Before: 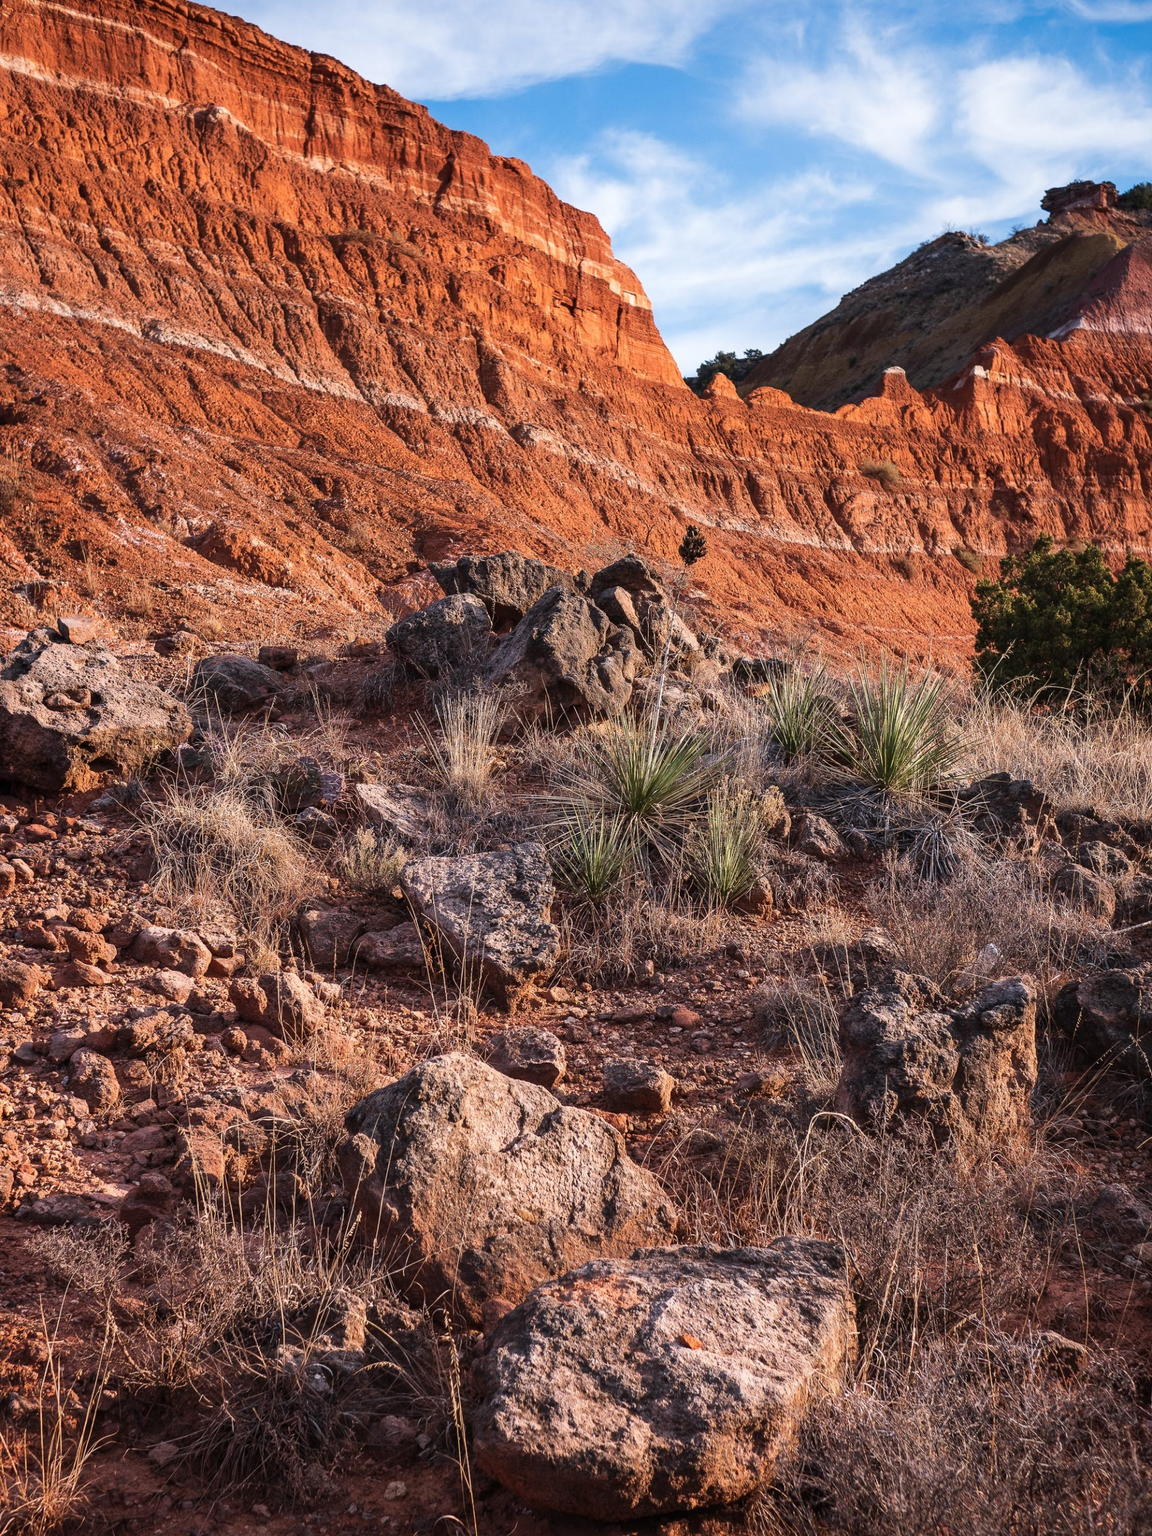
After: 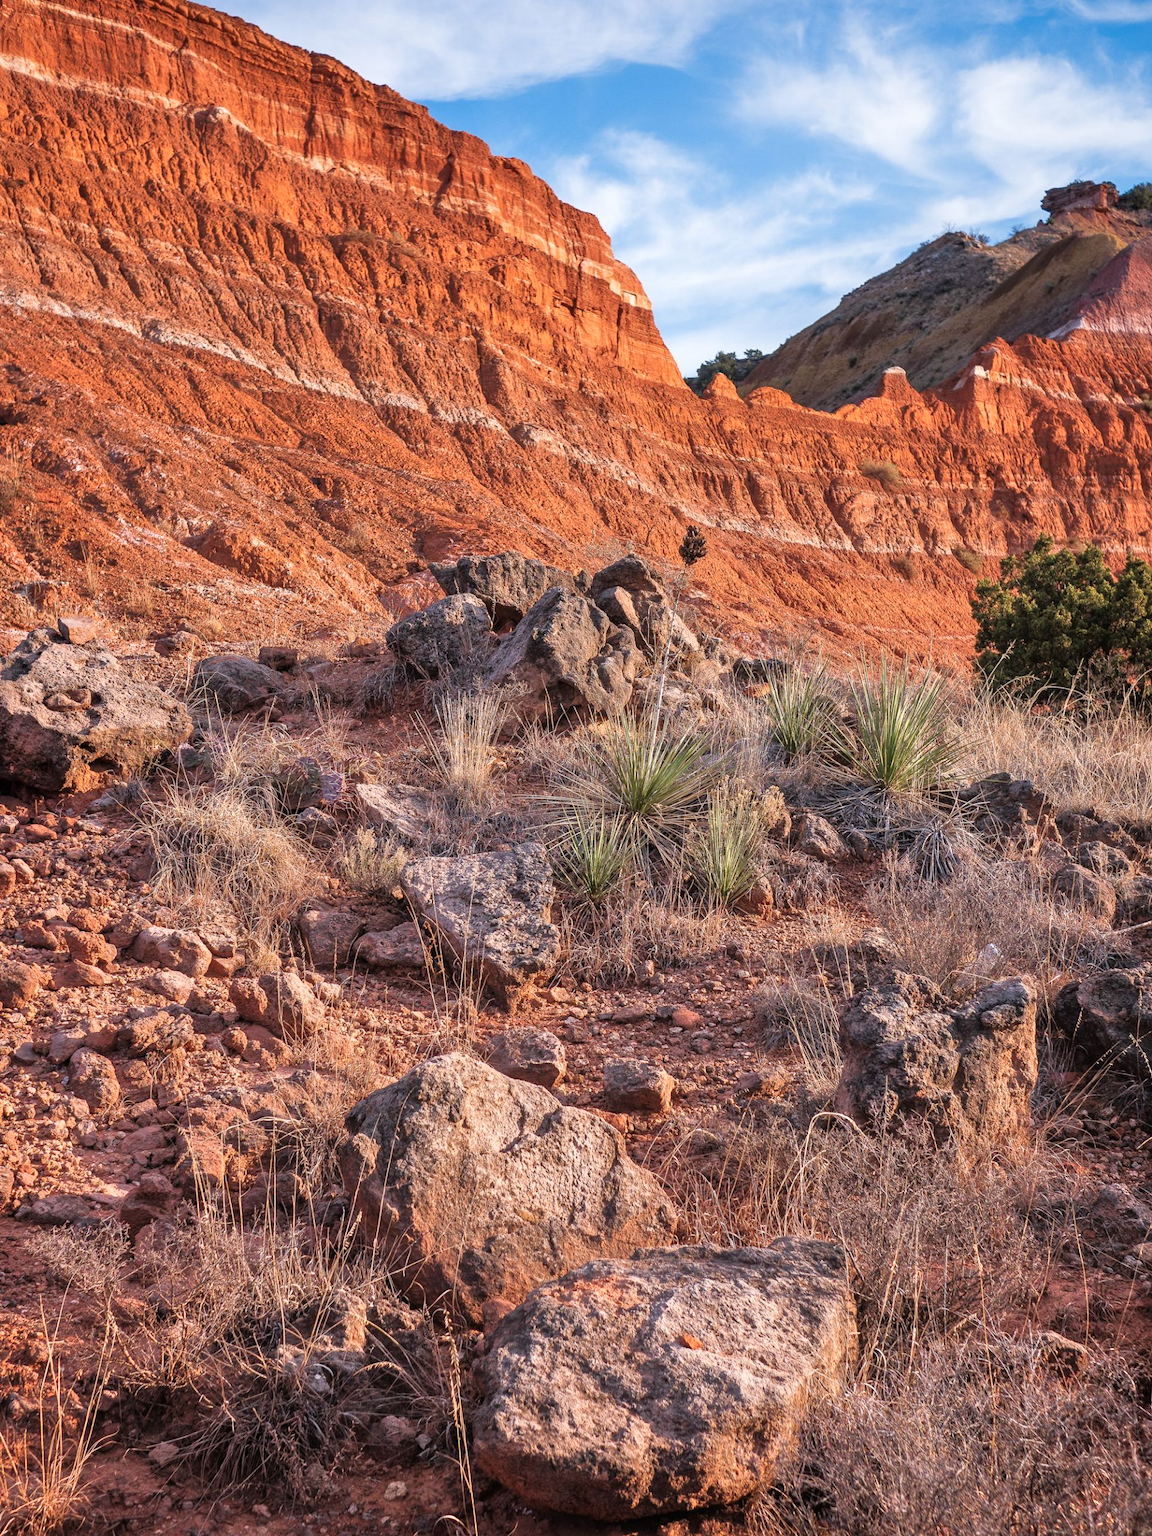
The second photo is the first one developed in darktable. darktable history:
tone equalizer: -7 EV 0.161 EV, -6 EV 0.615 EV, -5 EV 1.15 EV, -4 EV 1.29 EV, -3 EV 1.17 EV, -2 EV 0.6 EV, -1 EV 0.167 EV
